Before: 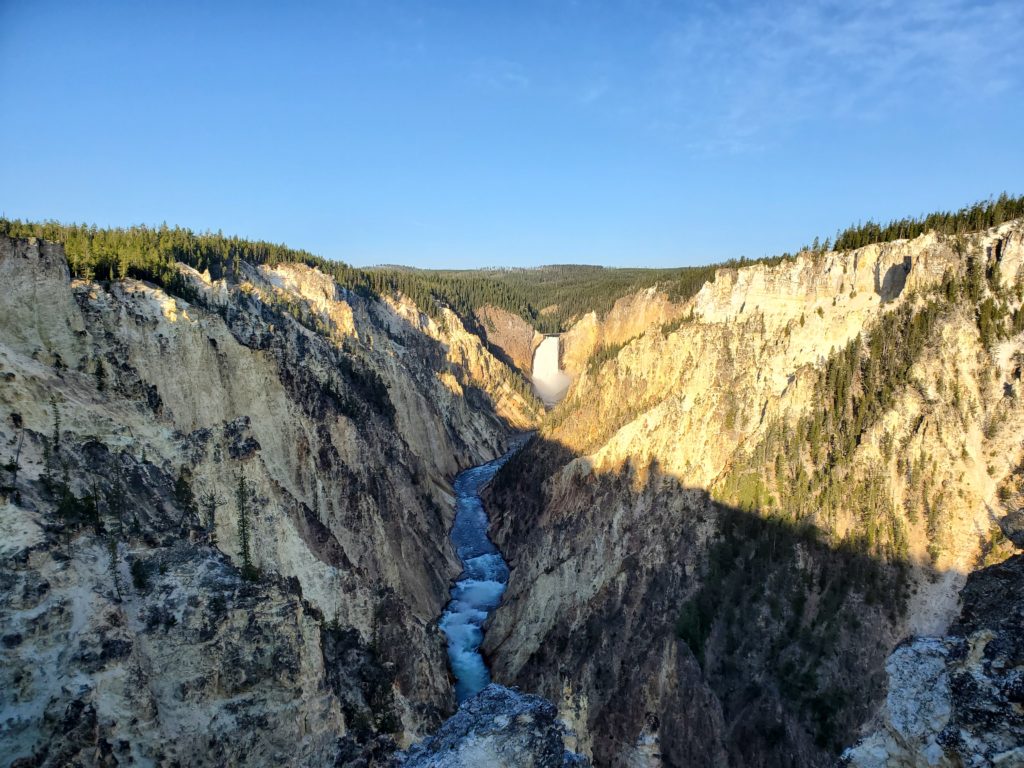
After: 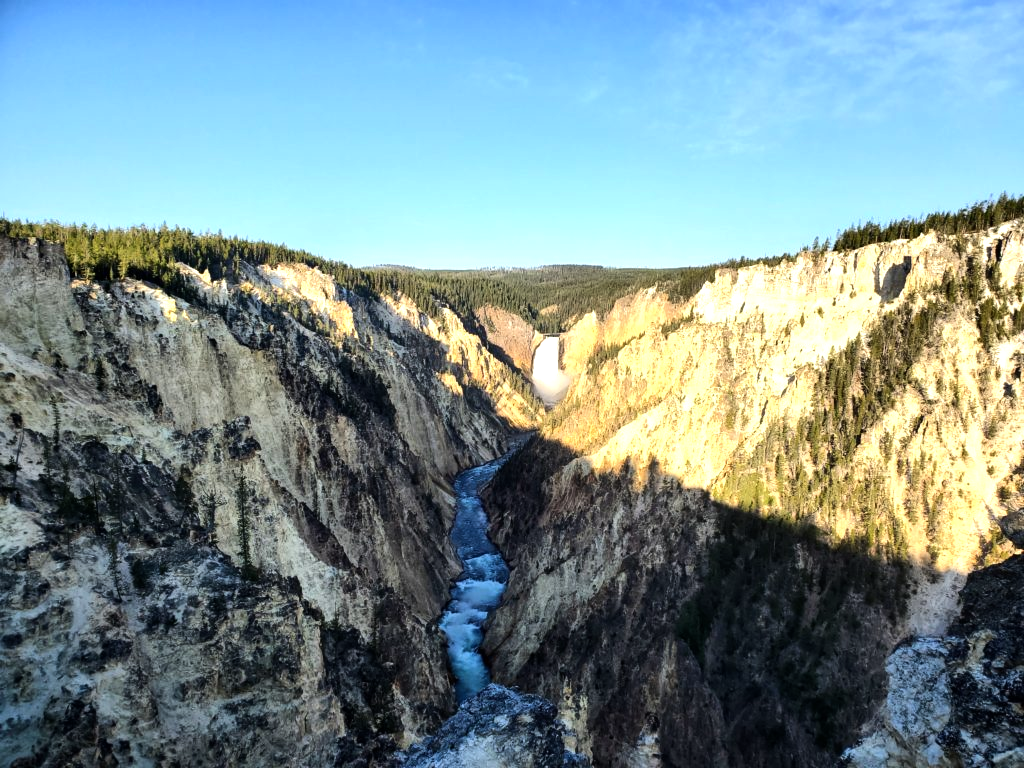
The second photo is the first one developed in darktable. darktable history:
exposure: compensate highlight preservation false
tone equalizer: -8 EV -0.75 EV, -7 EV -0.7 EV, -6 EV -0.6 EV, -5 EV -0.4 EV, -3 EV 0.4 EV, -2 EV 0.6 EV, -1 EV 0.7 EV, +0 EV 0.75 EV, edges refinement/feathering 500, mask exposure compensation -1.57 EV, preserve details no
